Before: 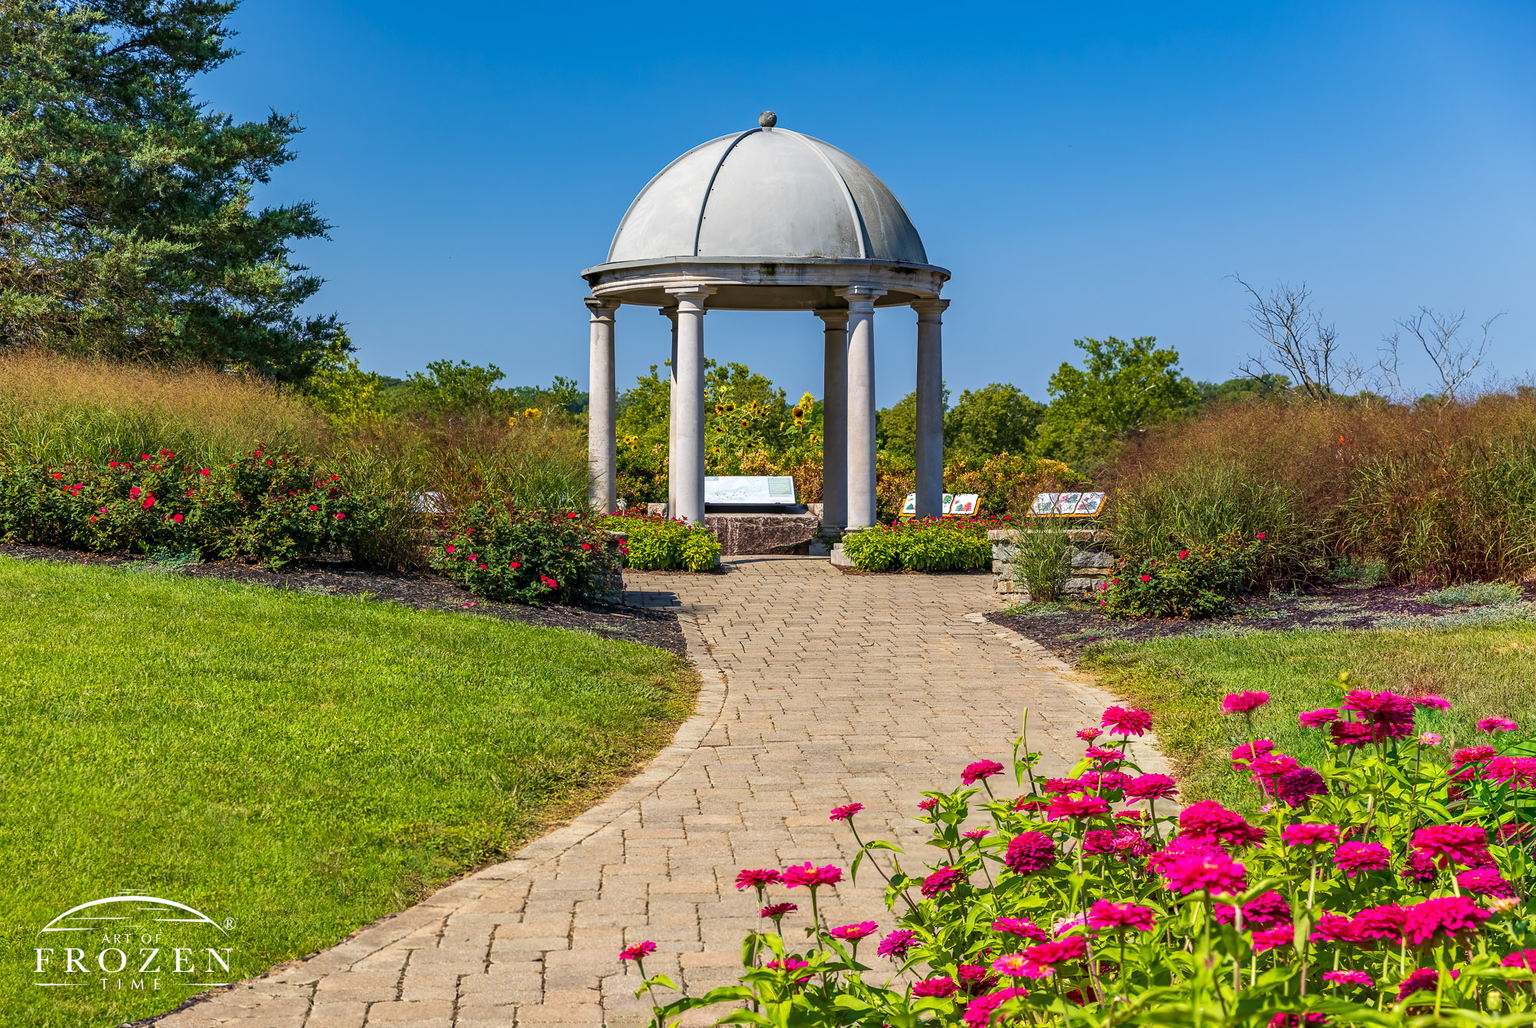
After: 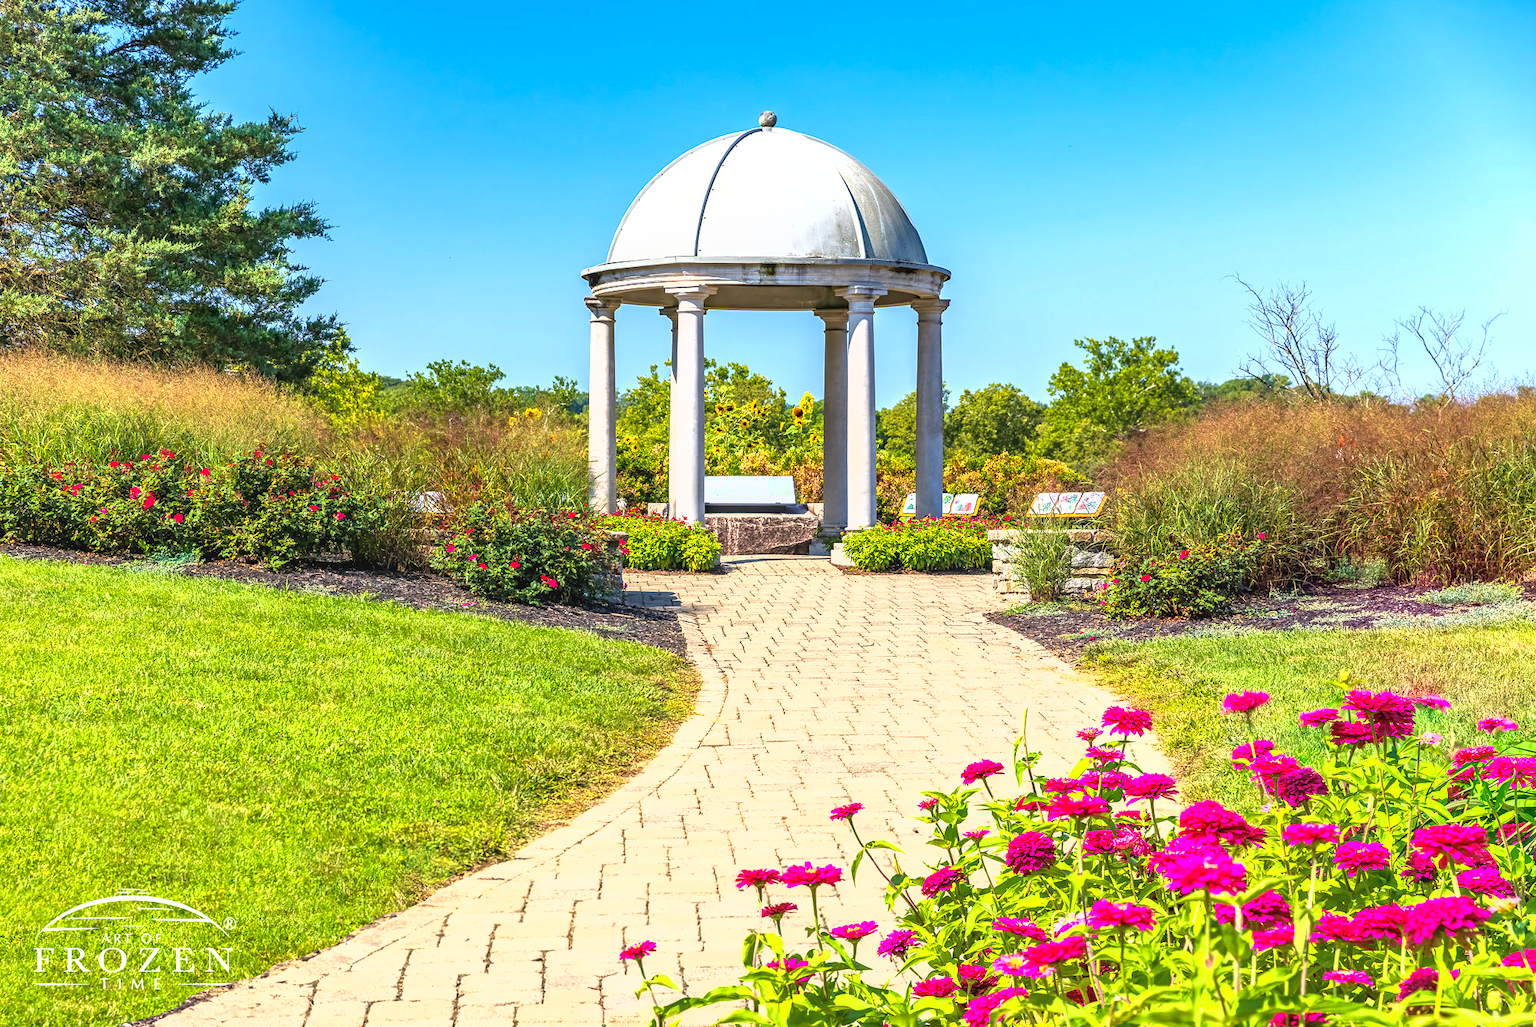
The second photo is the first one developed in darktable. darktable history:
local contrast: detail 110%
exposure: exposure 1.223 EV, compensate highlight preservation false
shadows and highlights: radius 125.46, shadows 21.19, highlights -21.19, low approximation 0.01
